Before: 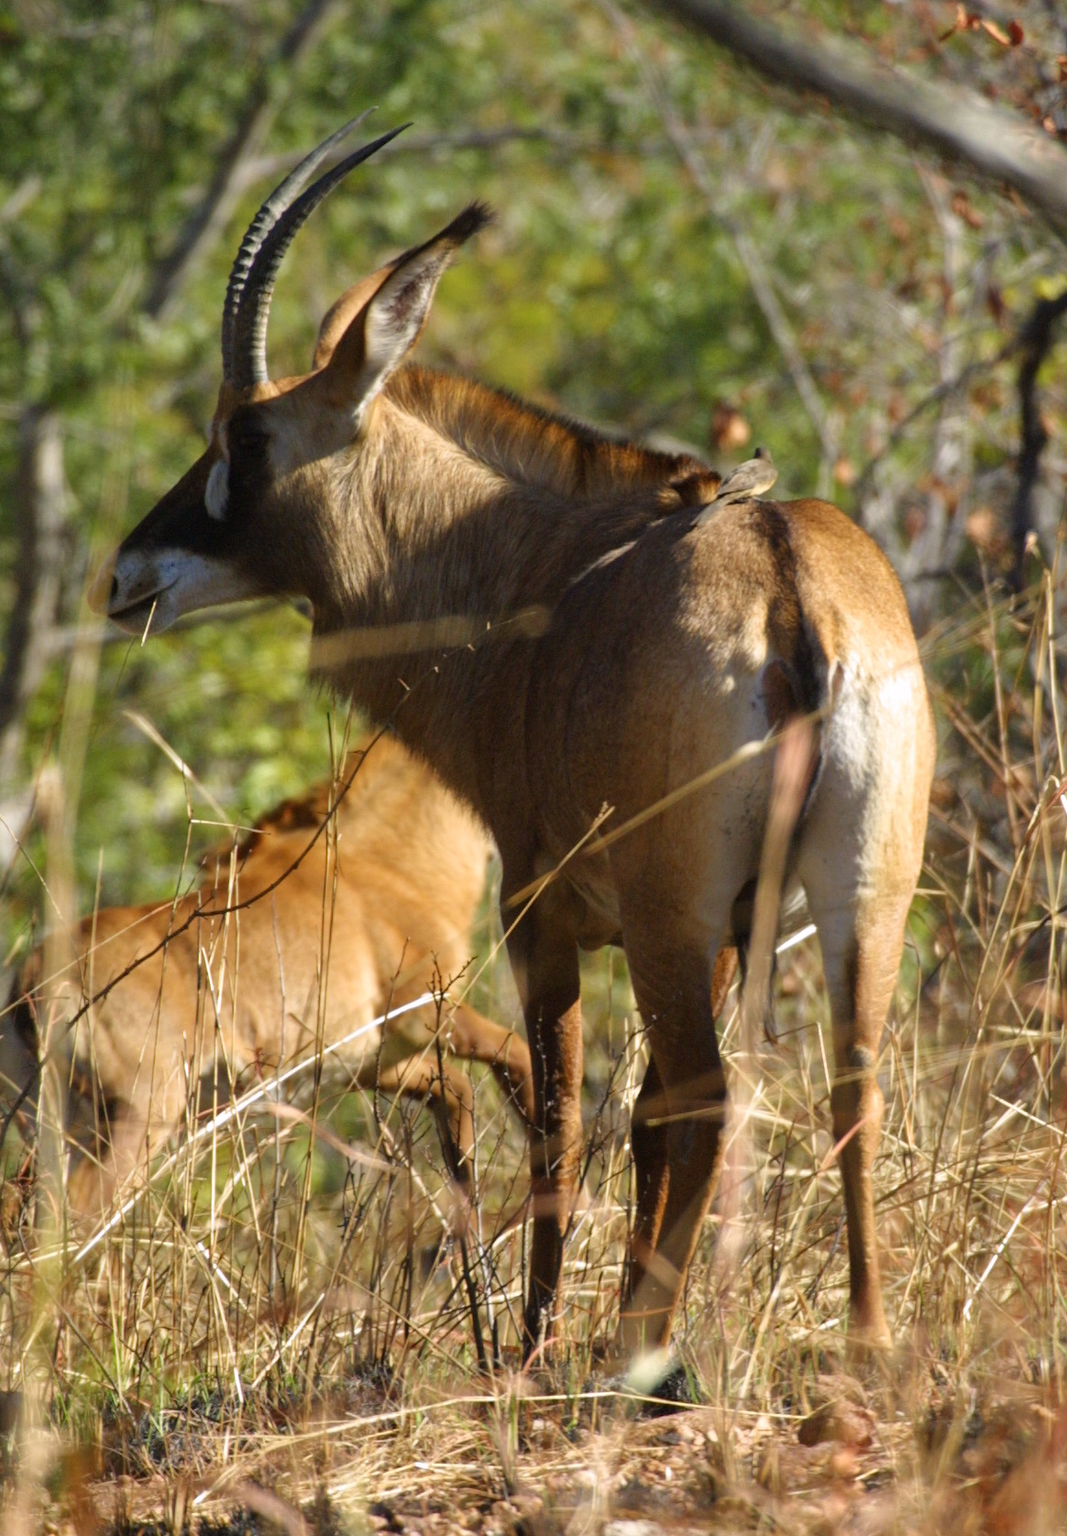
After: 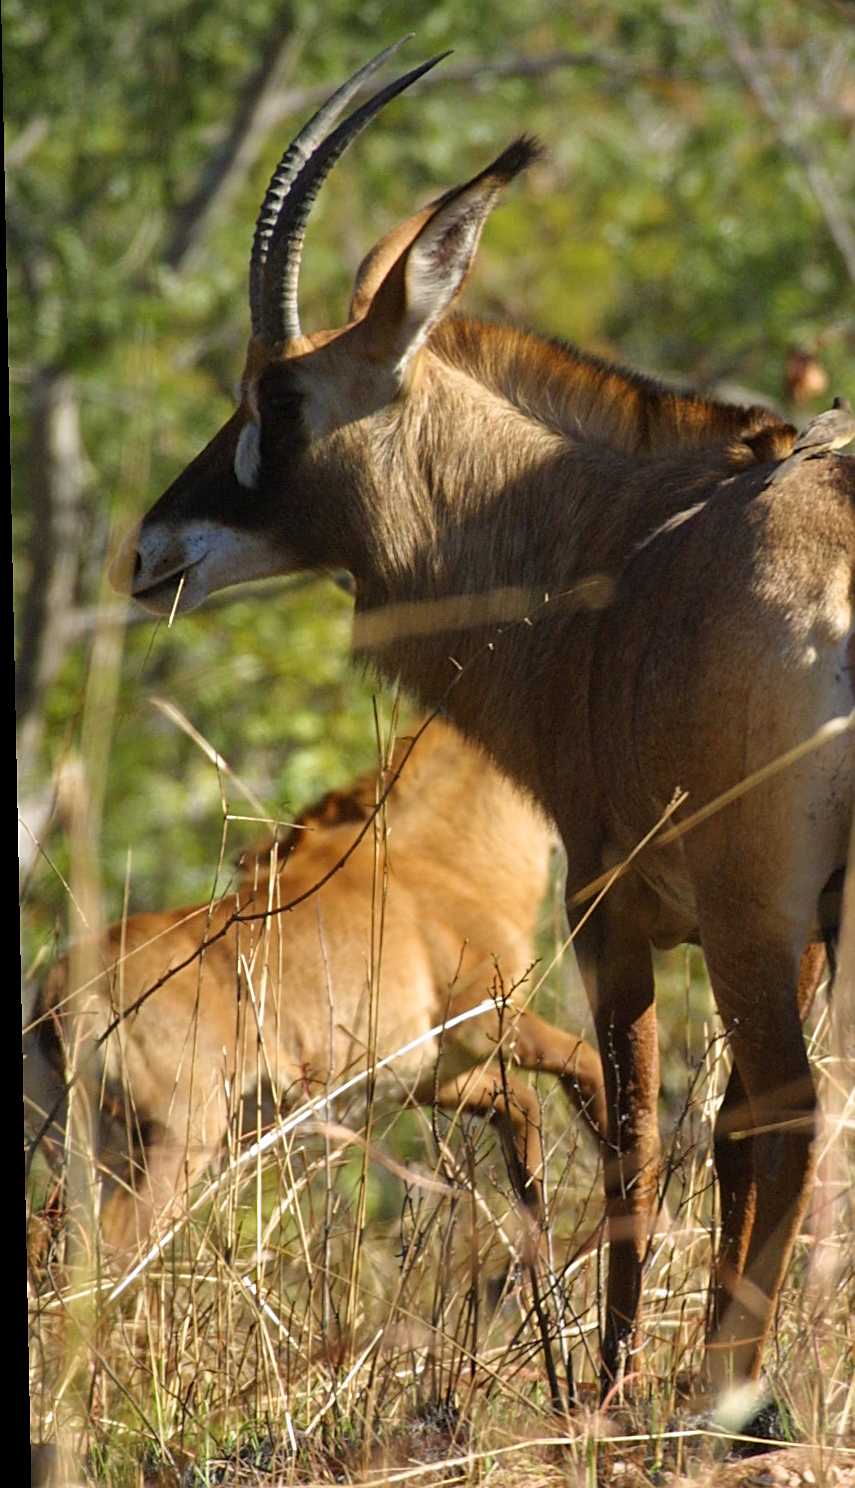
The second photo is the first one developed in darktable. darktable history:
sharpen: on, module defaults
crop: top 5.803%, right 27.864%, bottom 5.804%
rotate and perspective: rotation -1.17°, automatic cropping off
